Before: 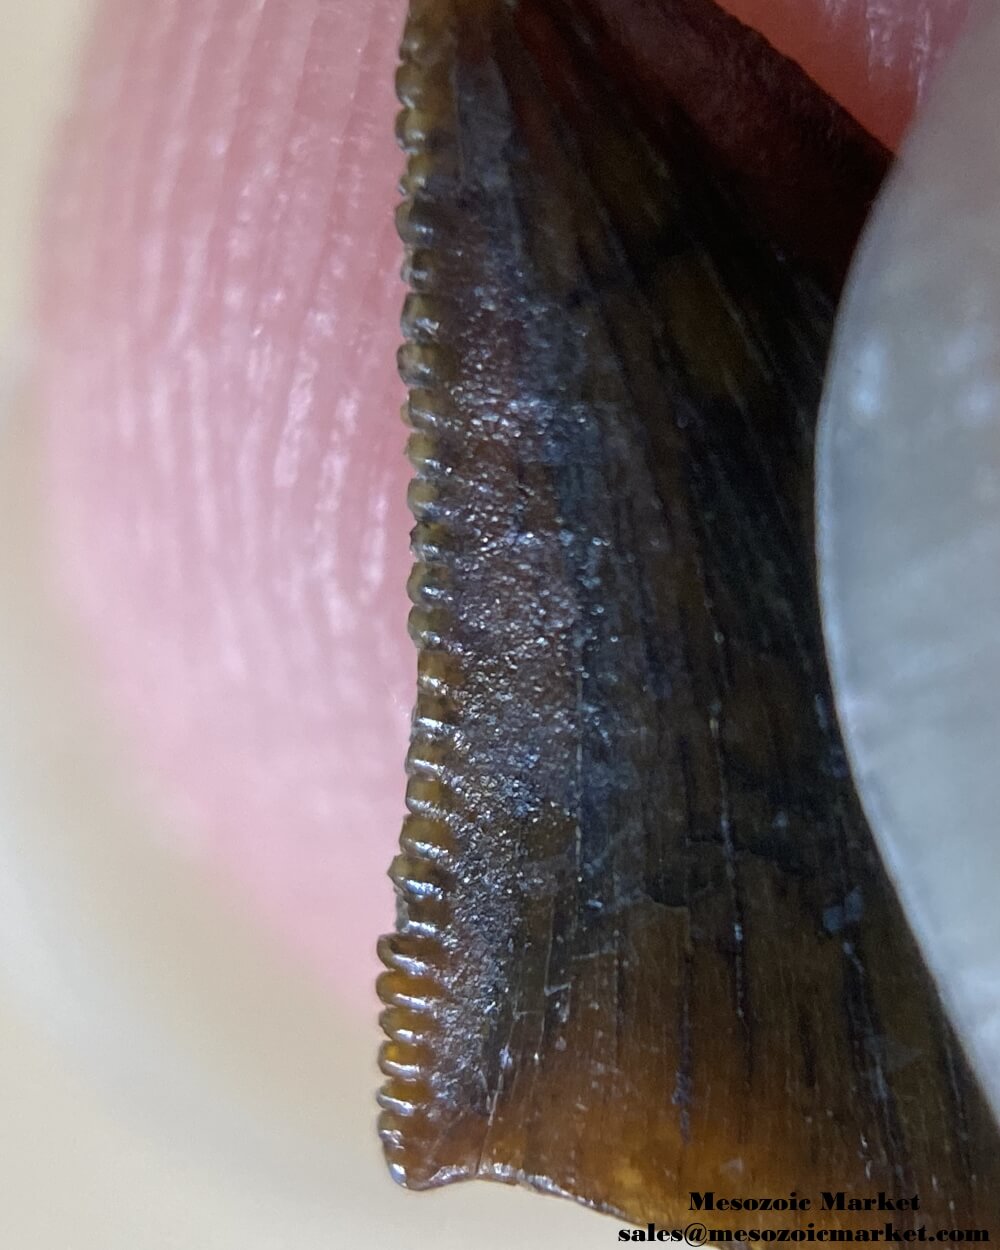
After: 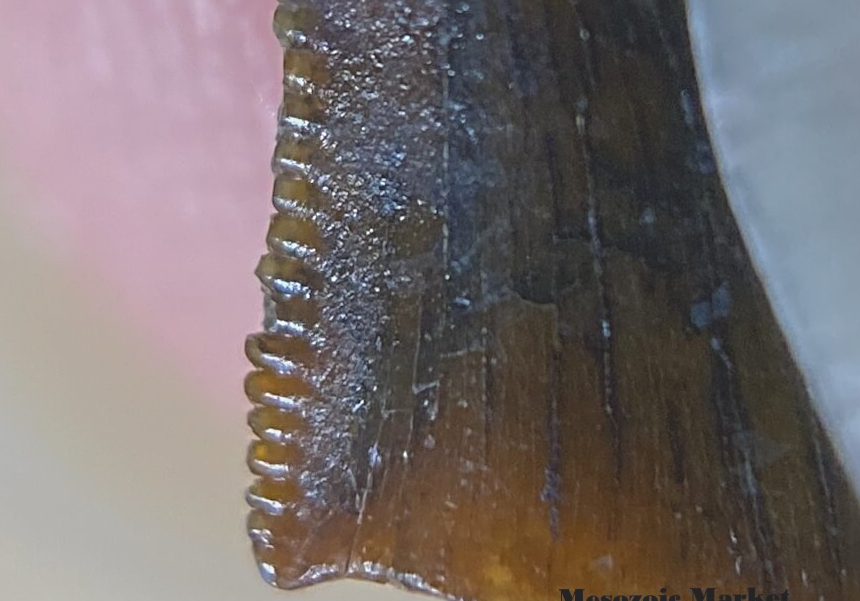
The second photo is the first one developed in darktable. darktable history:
sharpen: radius 4
contrast brightness saturation: contrast -0.28
crop and rotate: left 13.306%, top 48.129%, bottom 2.928%
rotate and perspective: rotation -0.45°, automatic cropping original format, crop left 0.008, crop right 0.992, crop top 0.012, crop bottom 0.988
